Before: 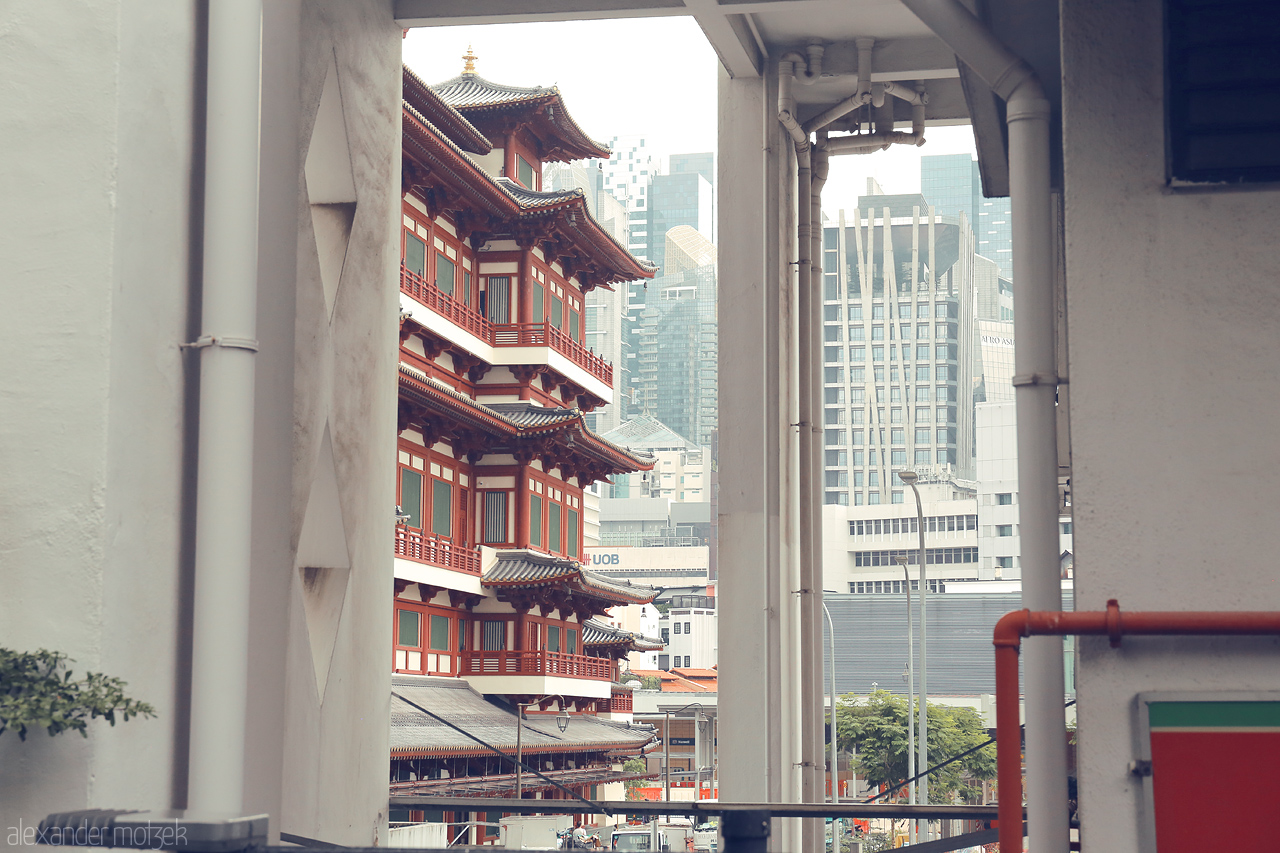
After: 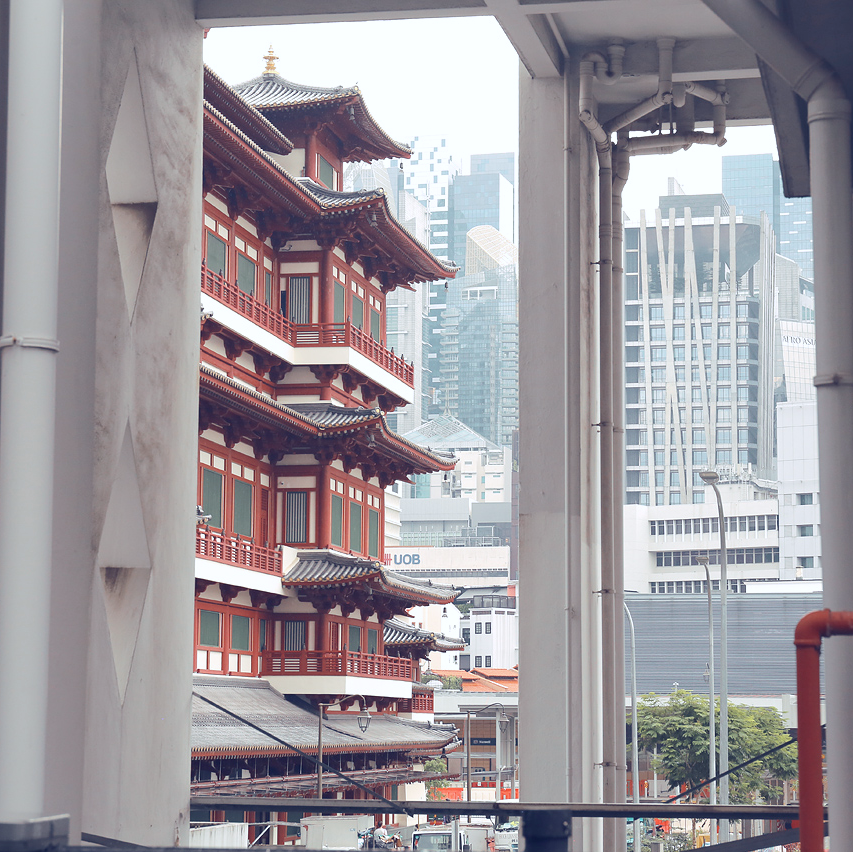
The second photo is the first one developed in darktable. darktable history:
crop and rotate: left 15.587%, right 17.732%
color calibration: illuminant as shot in camera, x 0.358, y 0.373, temperature 4628.91 K, saturation algorithm version 1 (2020)
